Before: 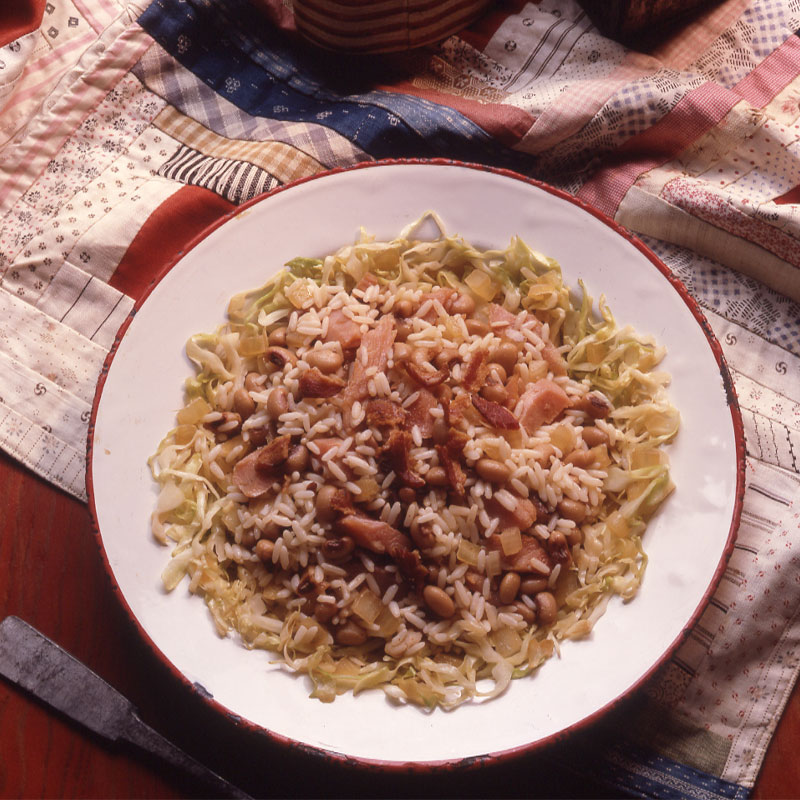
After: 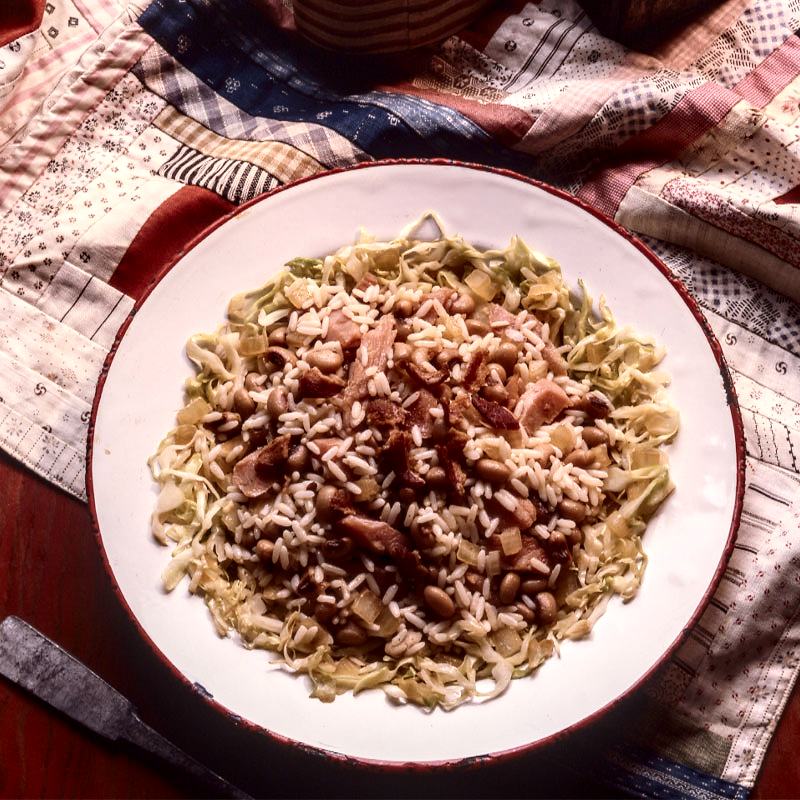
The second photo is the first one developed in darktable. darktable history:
contrast brightness saturation: contrast 0.289
local contrast: detail 150%
